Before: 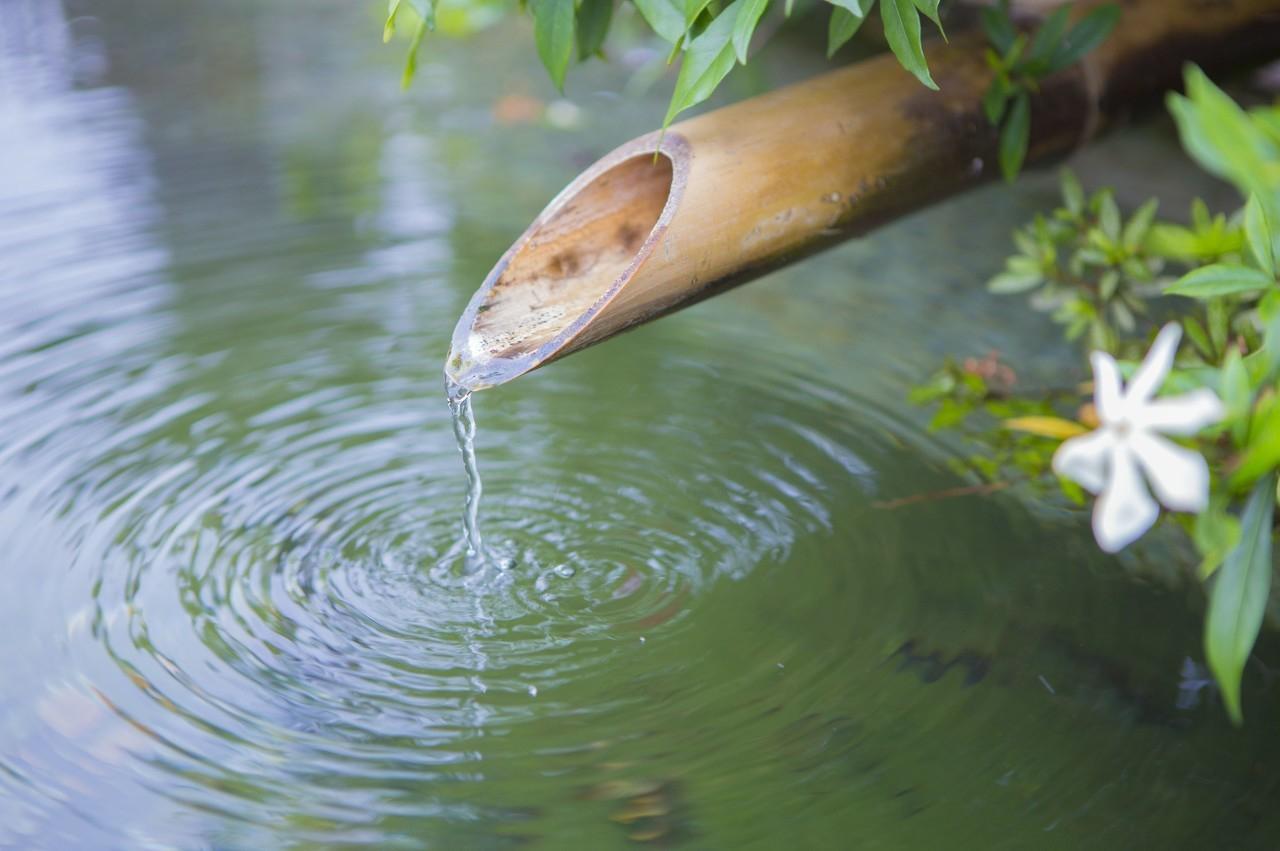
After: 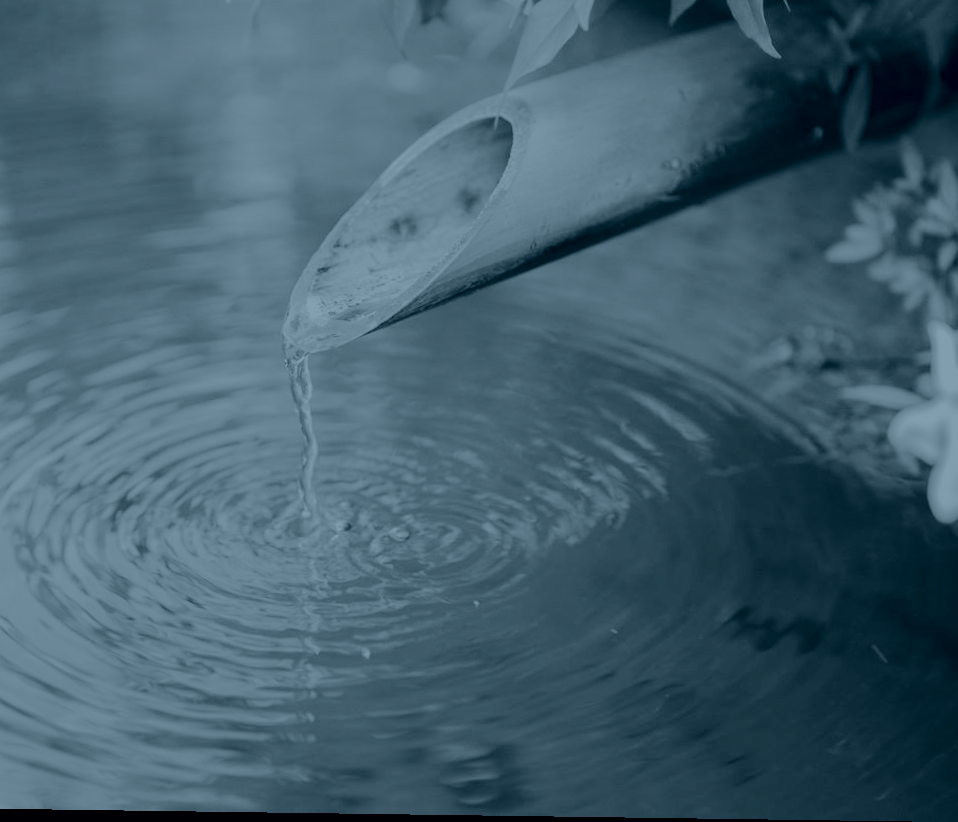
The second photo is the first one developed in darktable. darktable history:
crop and rotate: left 13.15%, top 5.251%, right 12.609%
rotate and perspective: rotation 0.8°, automatic cropping off
contrast brightness saturation: contrast 0.28
exposure: black level correction 0, exposure 1 EV, compensate exposure bias true, compensate highlight preservation false
colorize: hue 194.4°, saturation 29%, source mix 61.75%, lightness 3.98%, version 1
white balance: red 0.98, blue 1.034
